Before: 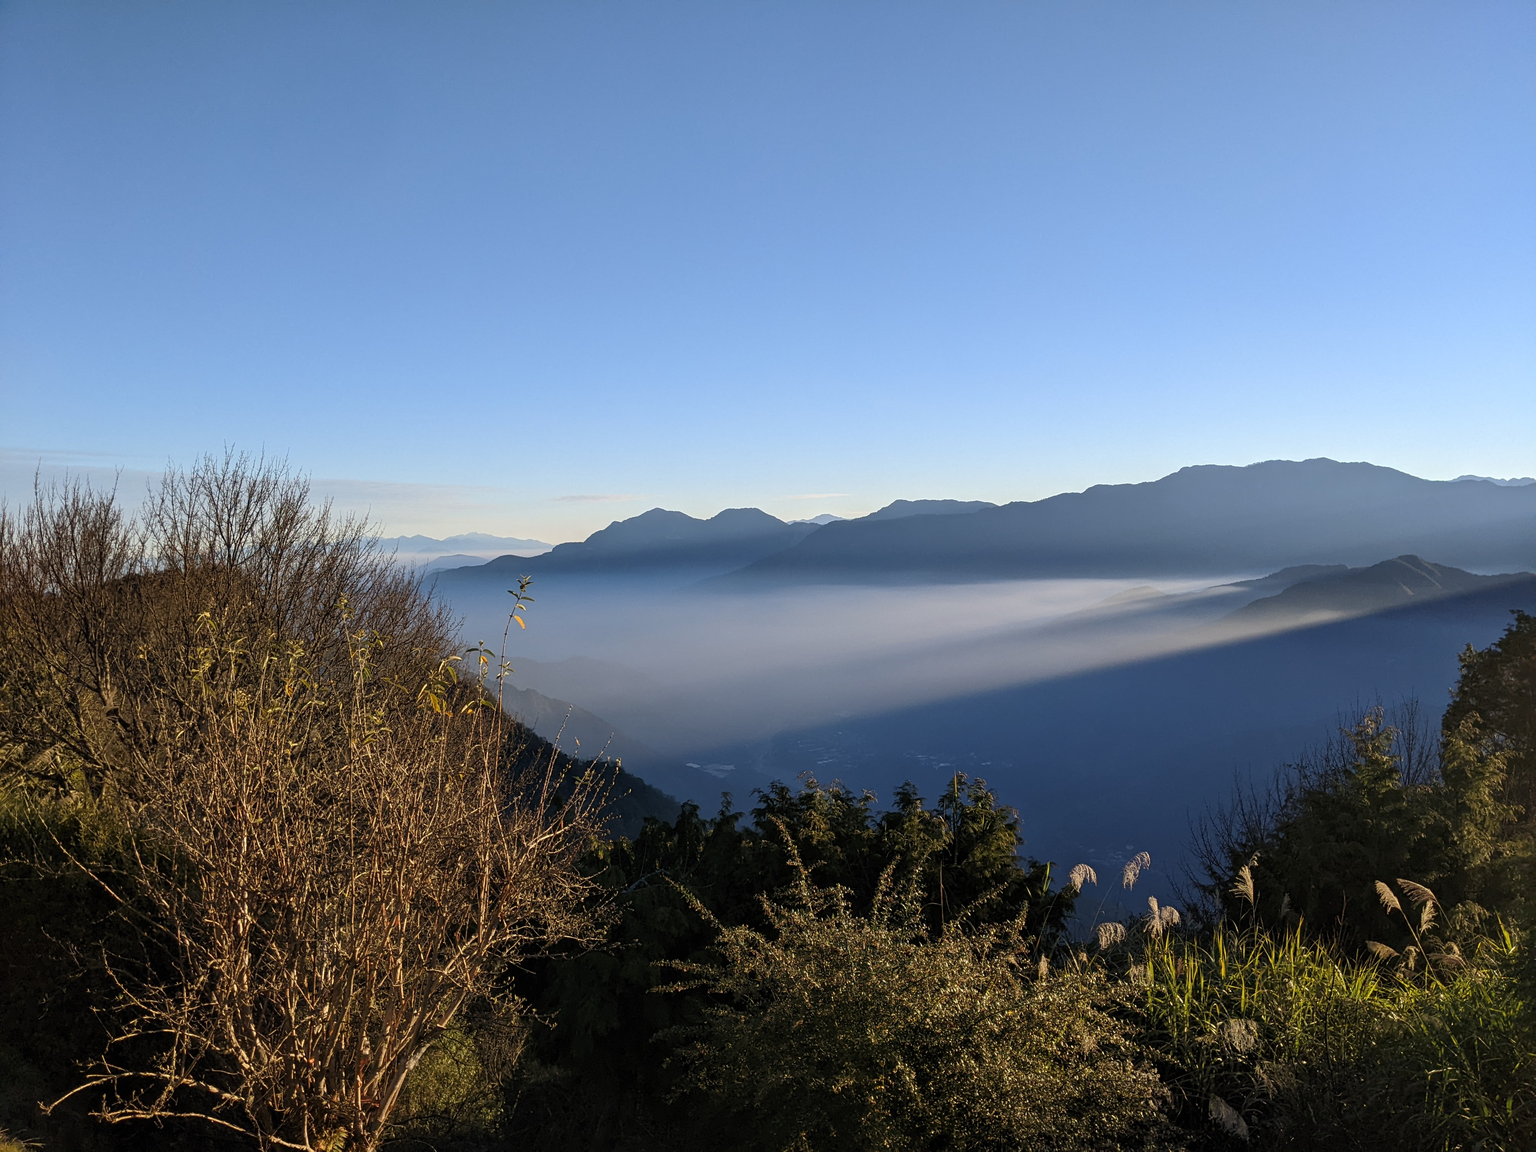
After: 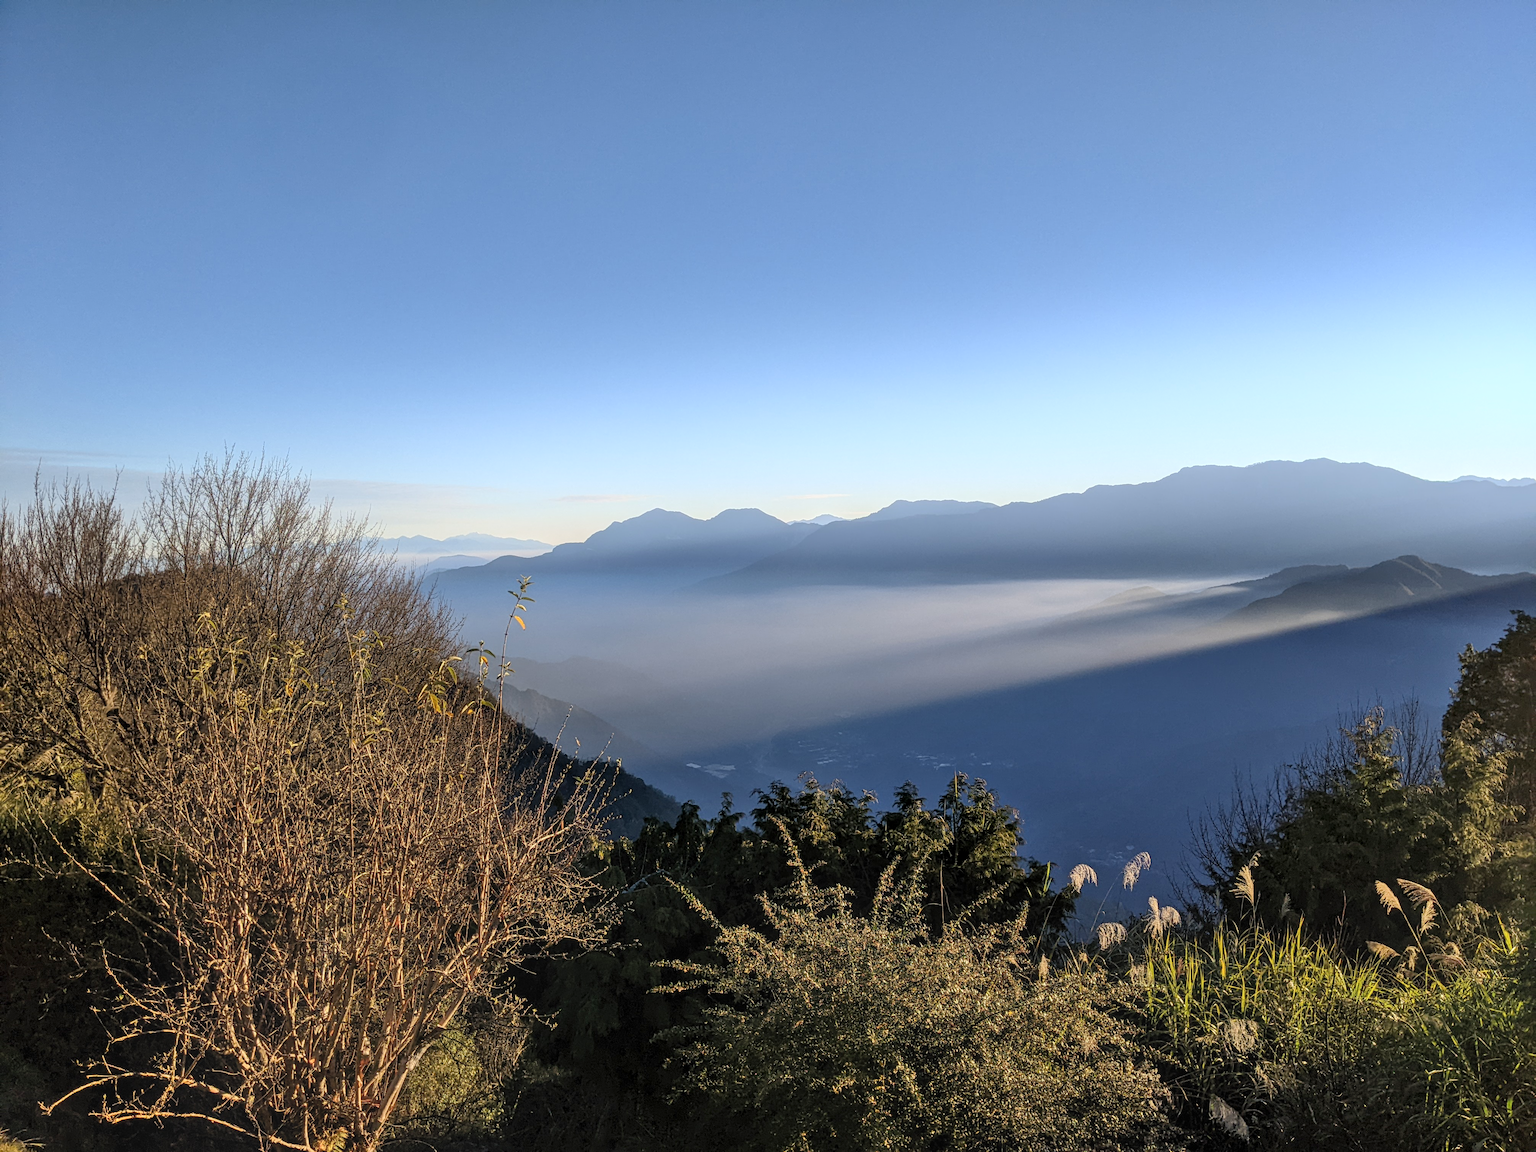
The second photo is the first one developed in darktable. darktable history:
shadows and highlights: shadows 49, highlights -41, soften with gaussian
local contrast: on, module defaults
bloom: size 40%
